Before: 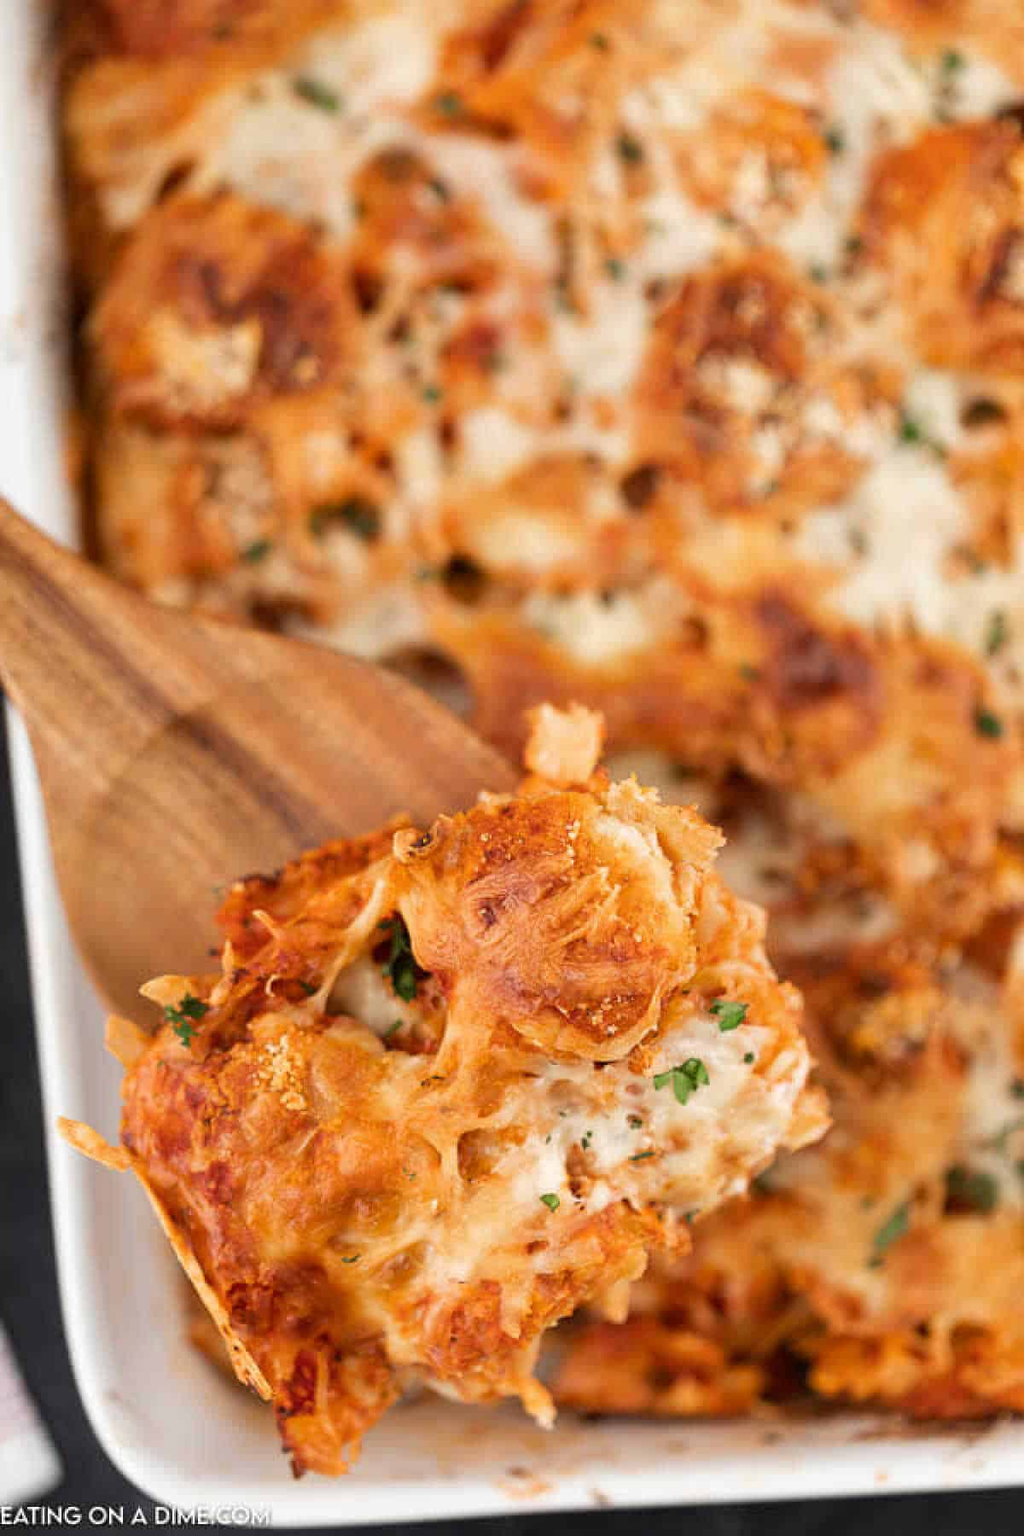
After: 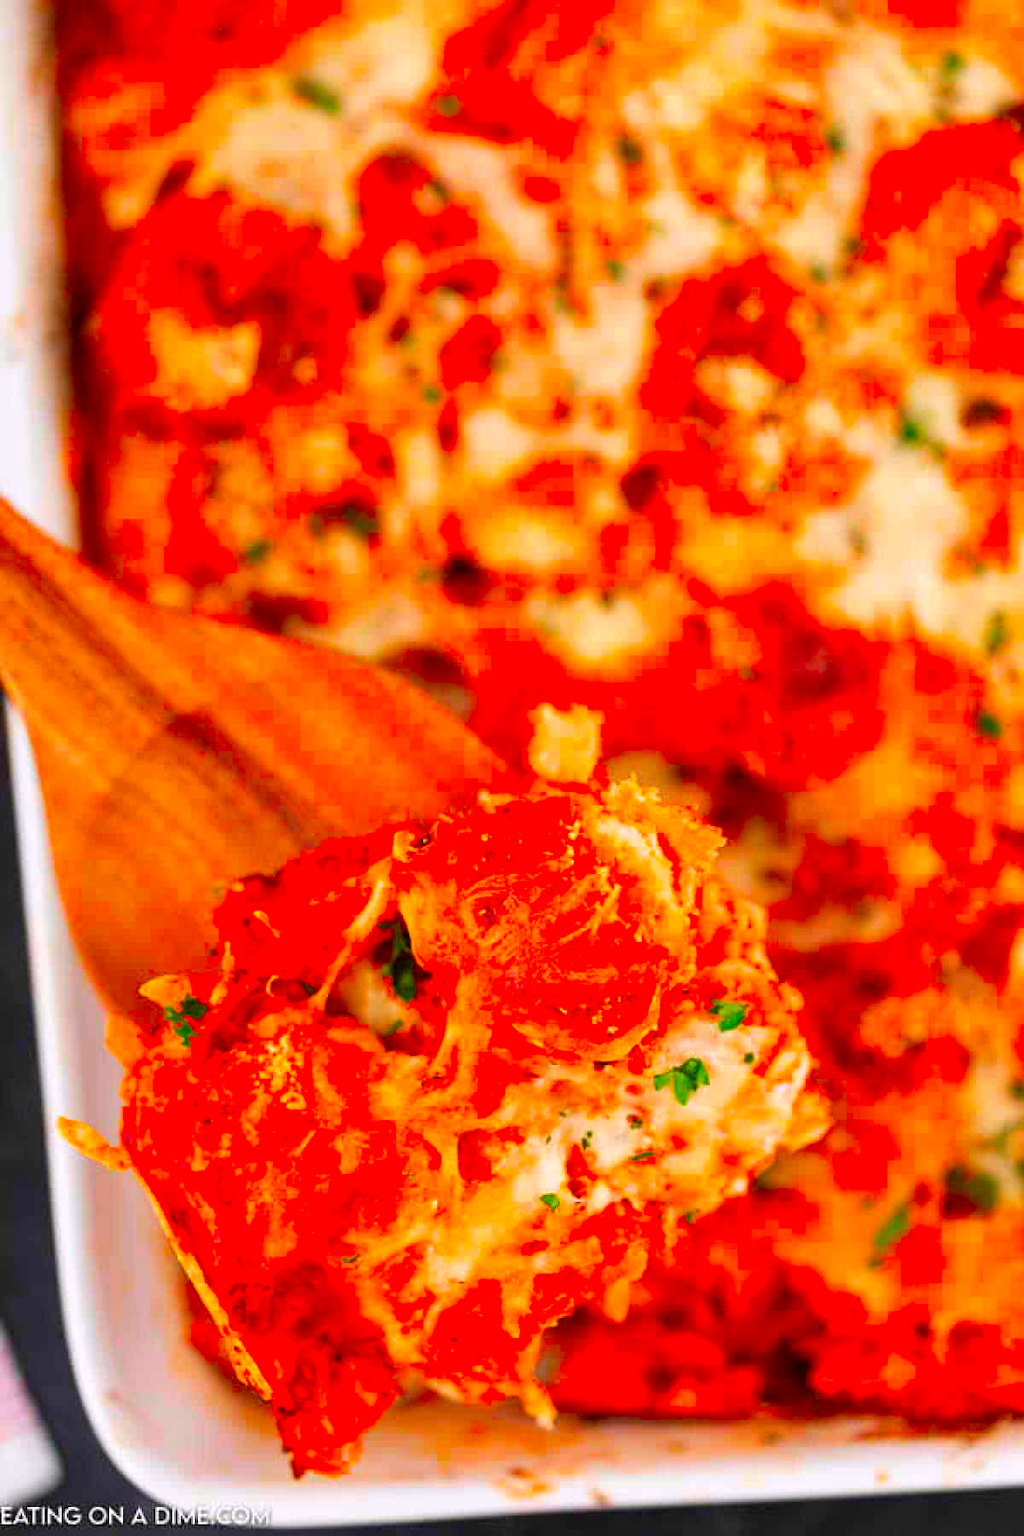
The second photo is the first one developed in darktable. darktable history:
color correction: highlights a* 1.51, highlights b* -1.75, saturation 2.5
